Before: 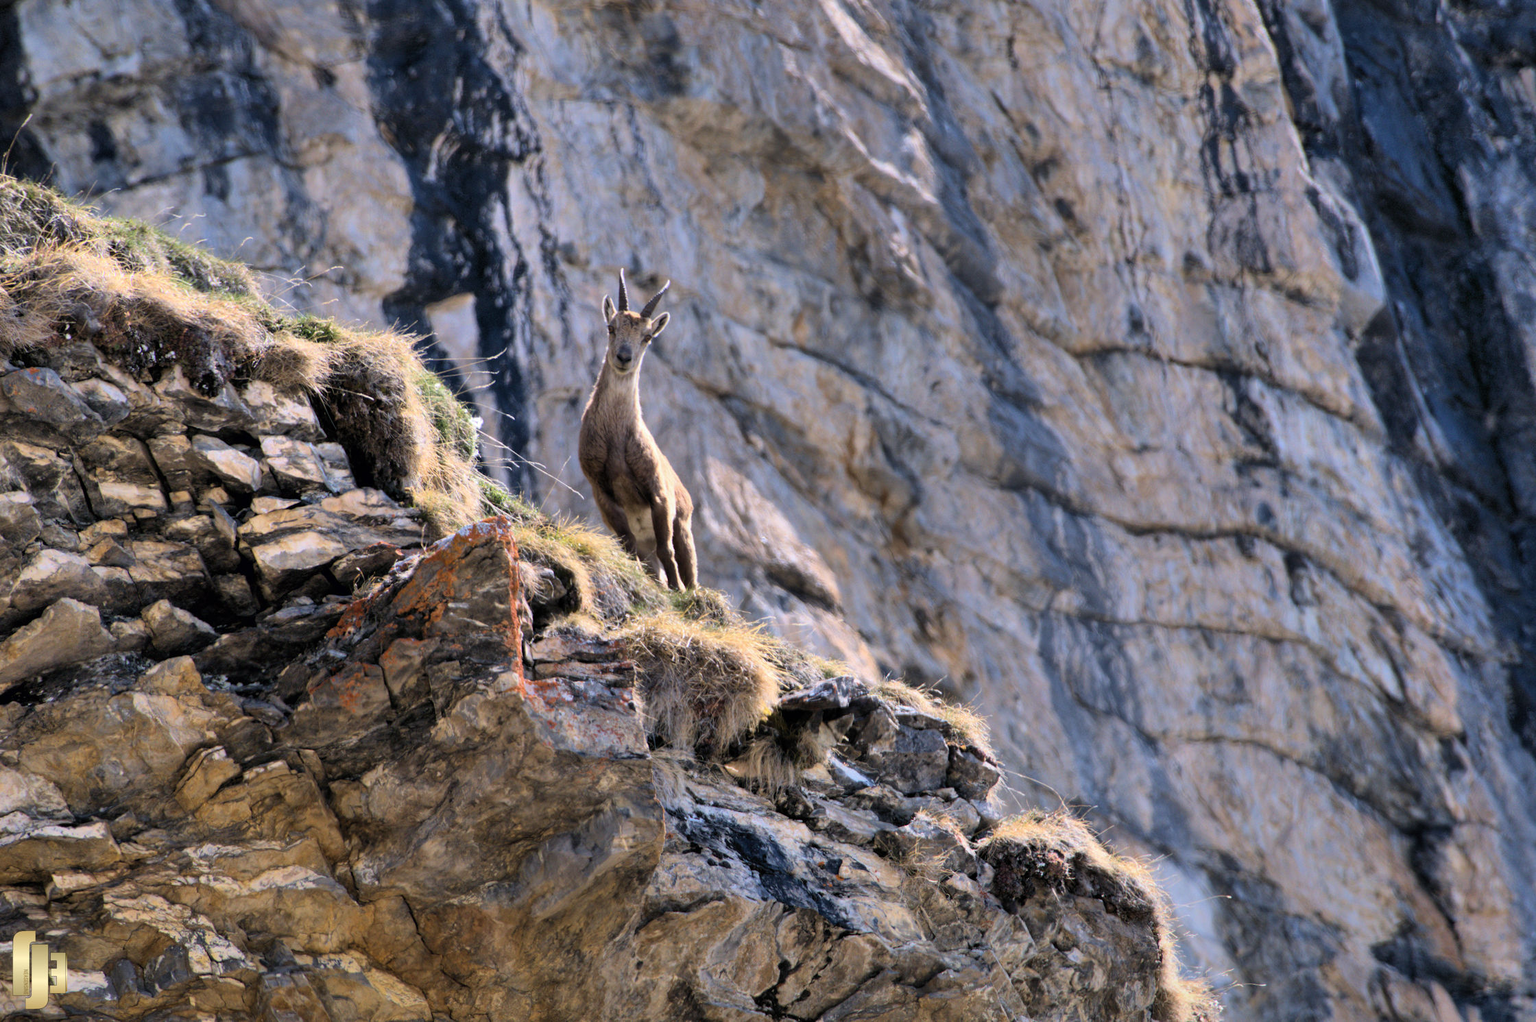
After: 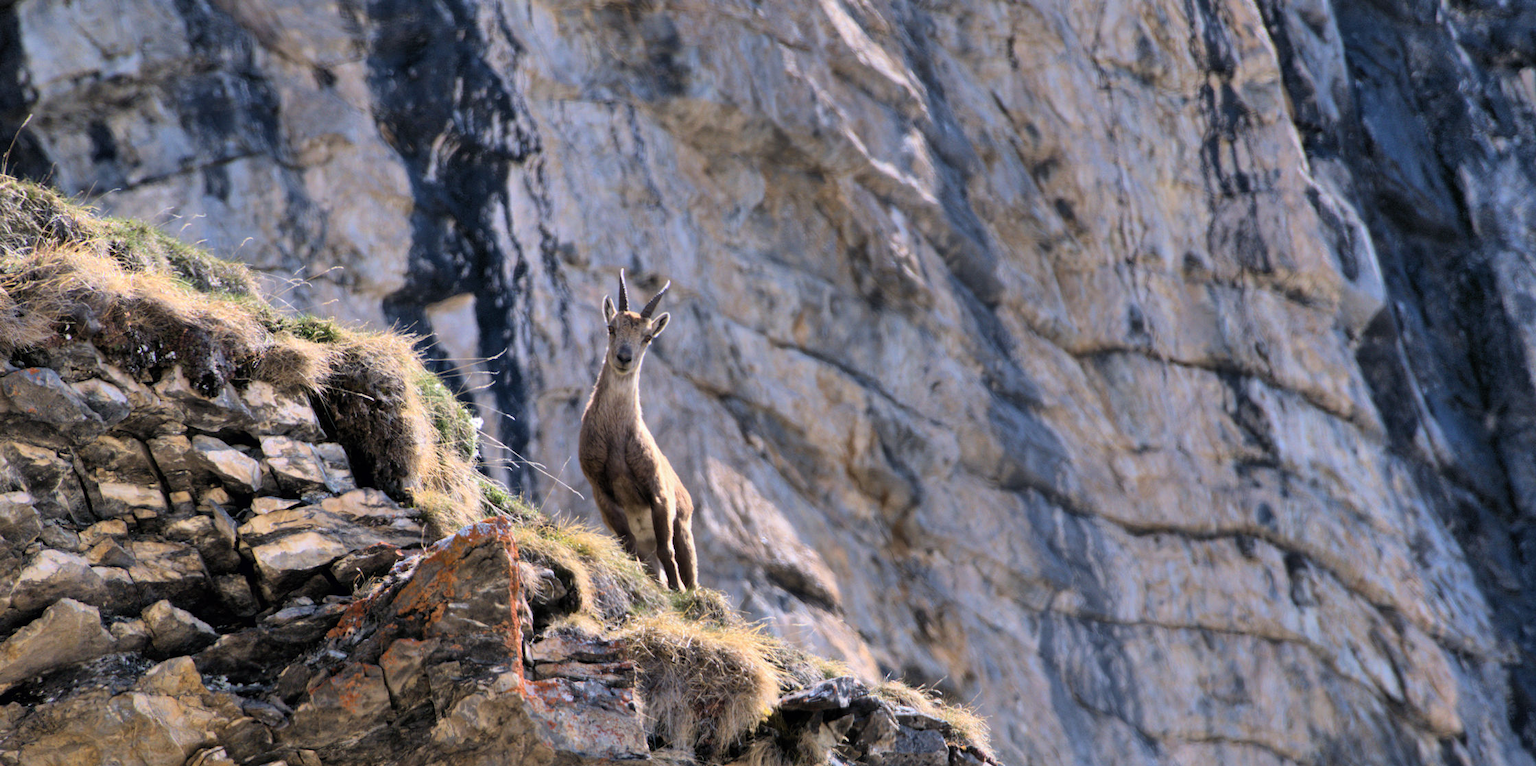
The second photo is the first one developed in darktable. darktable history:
crop: bottom 24.988%
shadows and highlights: shadows 37.27, highlights -28.18, soften with gaussian
